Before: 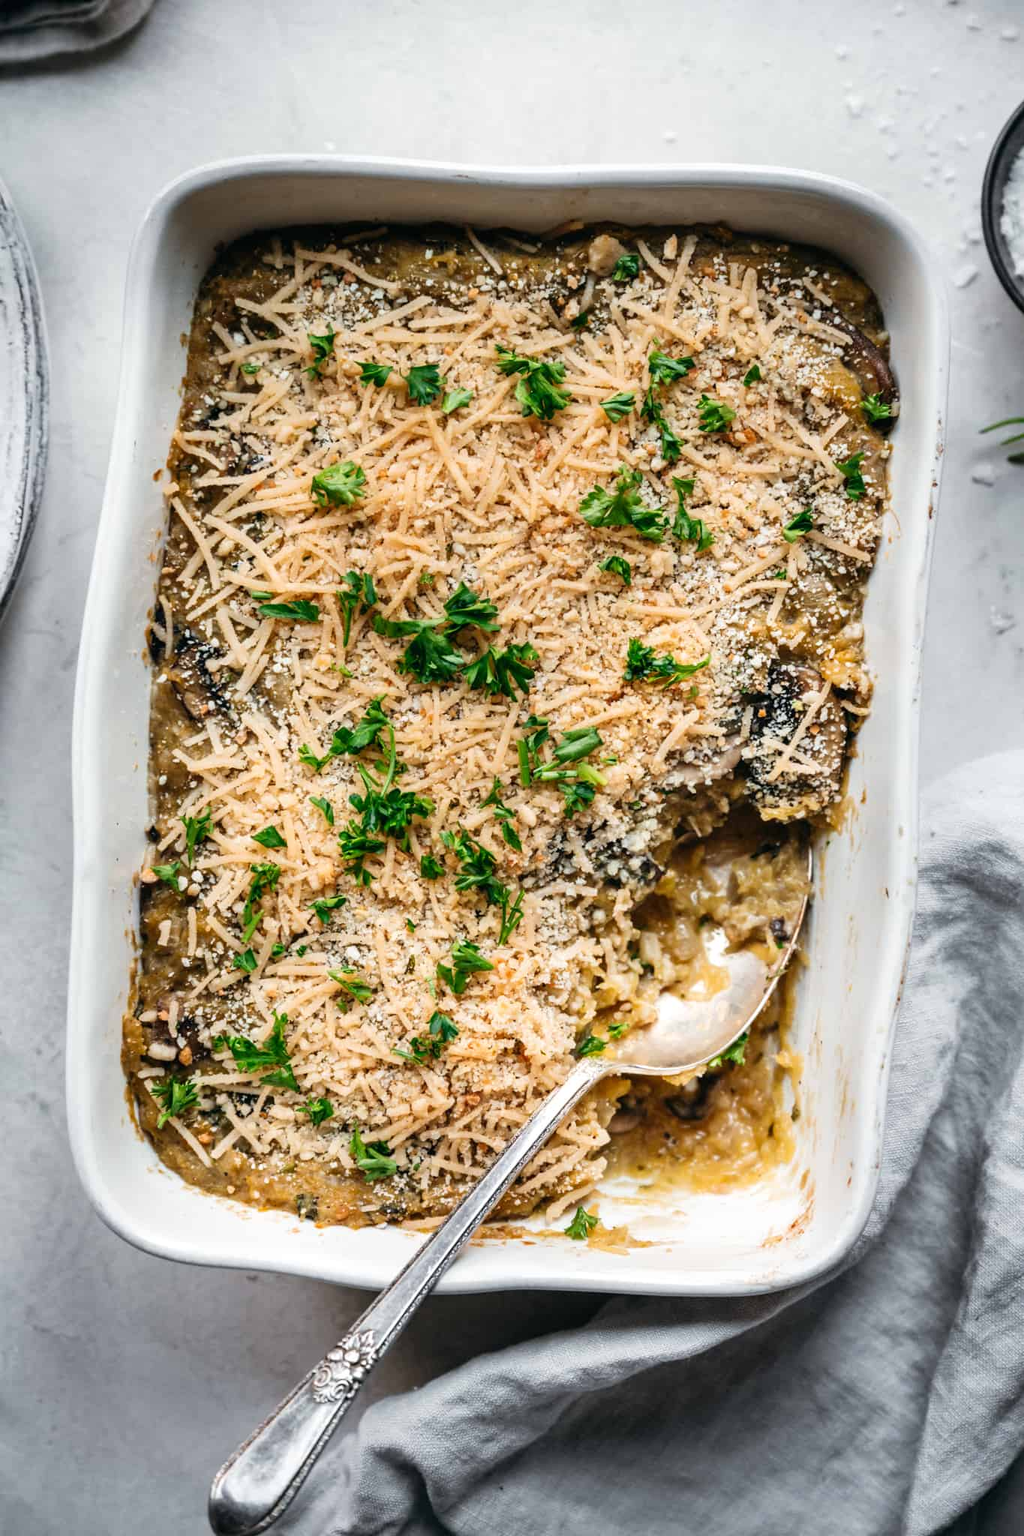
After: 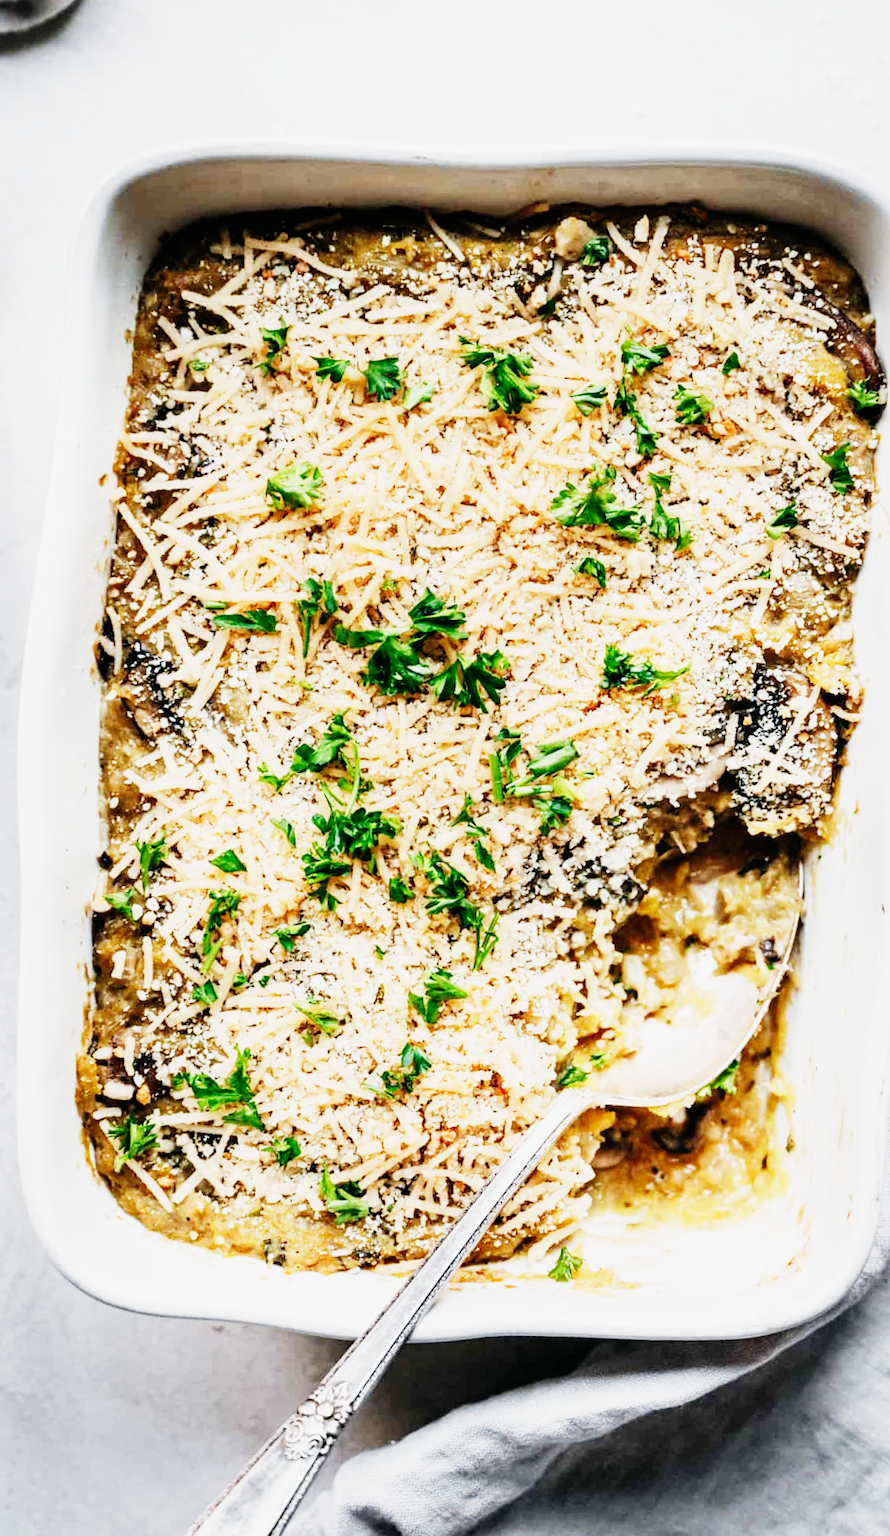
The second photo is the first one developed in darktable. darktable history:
sigmoid: contrast 1.81, skew -0.21, preserve hue 0%, red attenuation 0.1, red rotation 0.035, green attenuation 0.1, green rotation -0.017, blue attenuation 0.15, blue rotation -0.052, base primaries Rec2020
tone equalizer: on, module defaults
exposure: black level correction 0, exposure 1.198 EV, compensate exposure bias true, compensate highlight preservation false
crop and rotate: angle 1°, left 4.281%, top 0.642%, right 11.383%, bottom 2.486%
